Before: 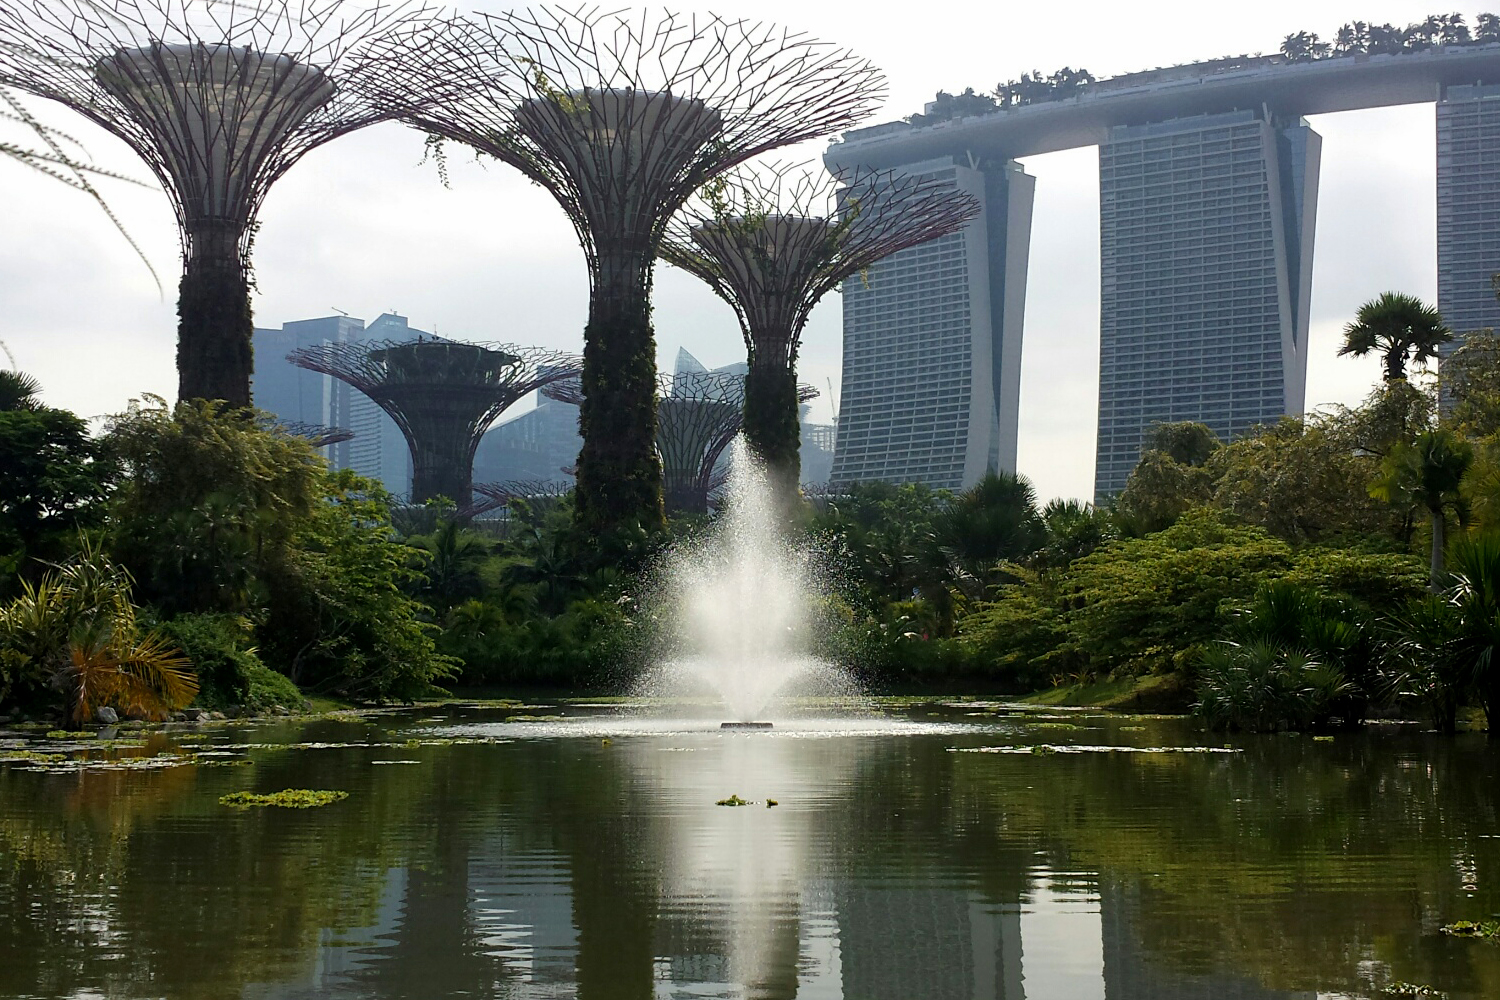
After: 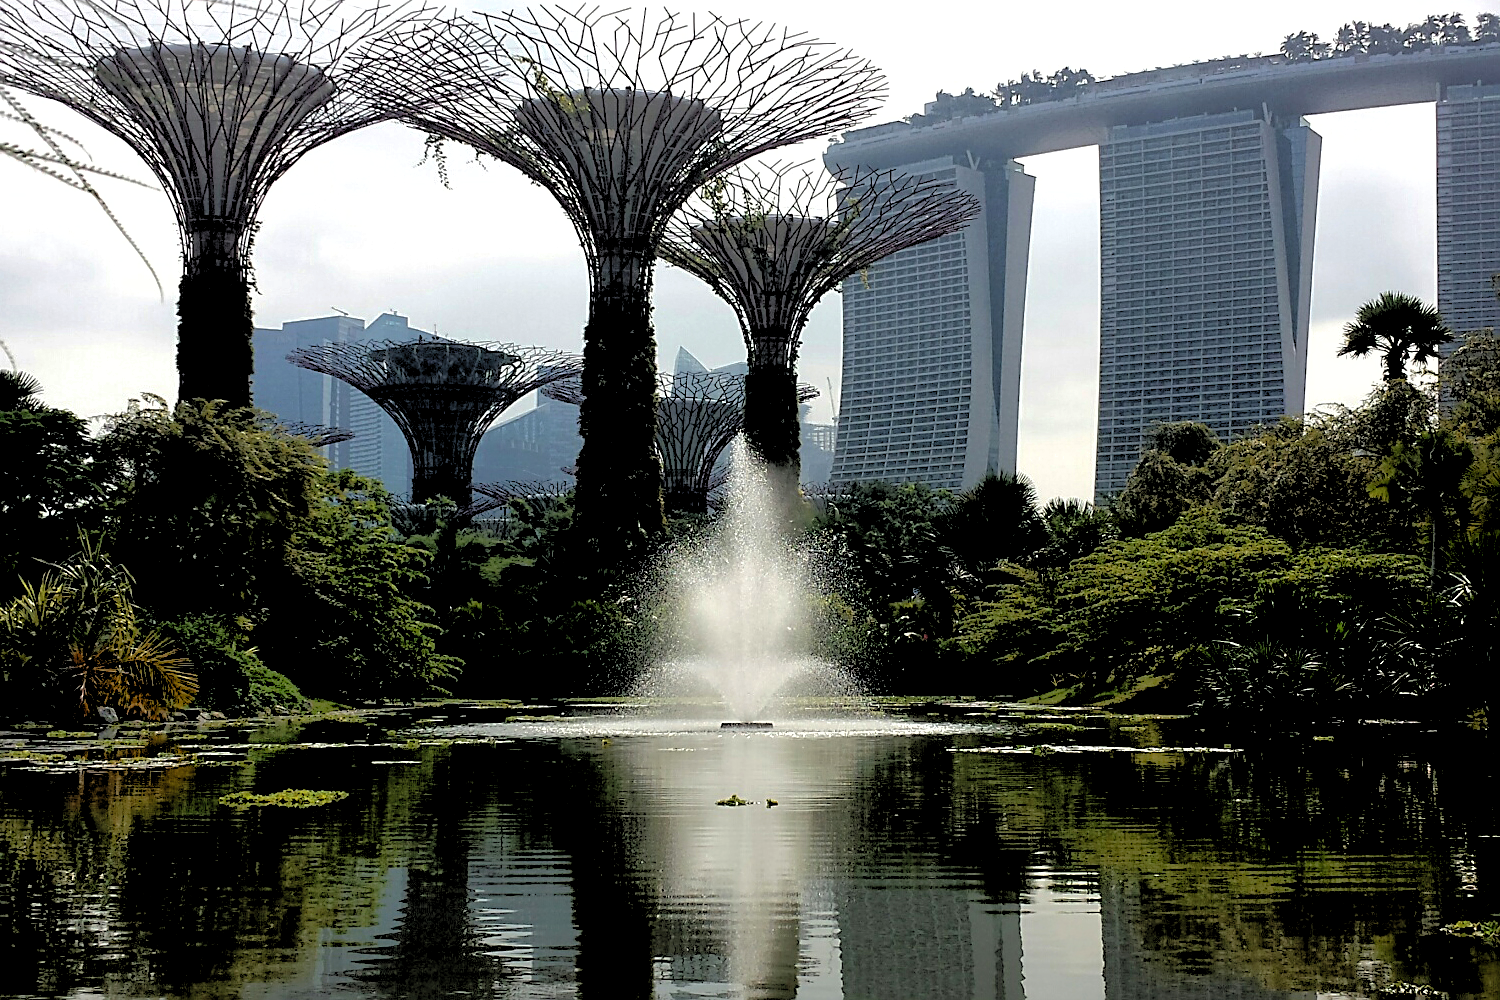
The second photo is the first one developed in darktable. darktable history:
sharpen: on, module defaults
shadows and highlights: on, module defaults
rgb levels: levels [[0.029, 0.461, 0.922], [0, 0.5, 1], [0, 0.5, 1]]
